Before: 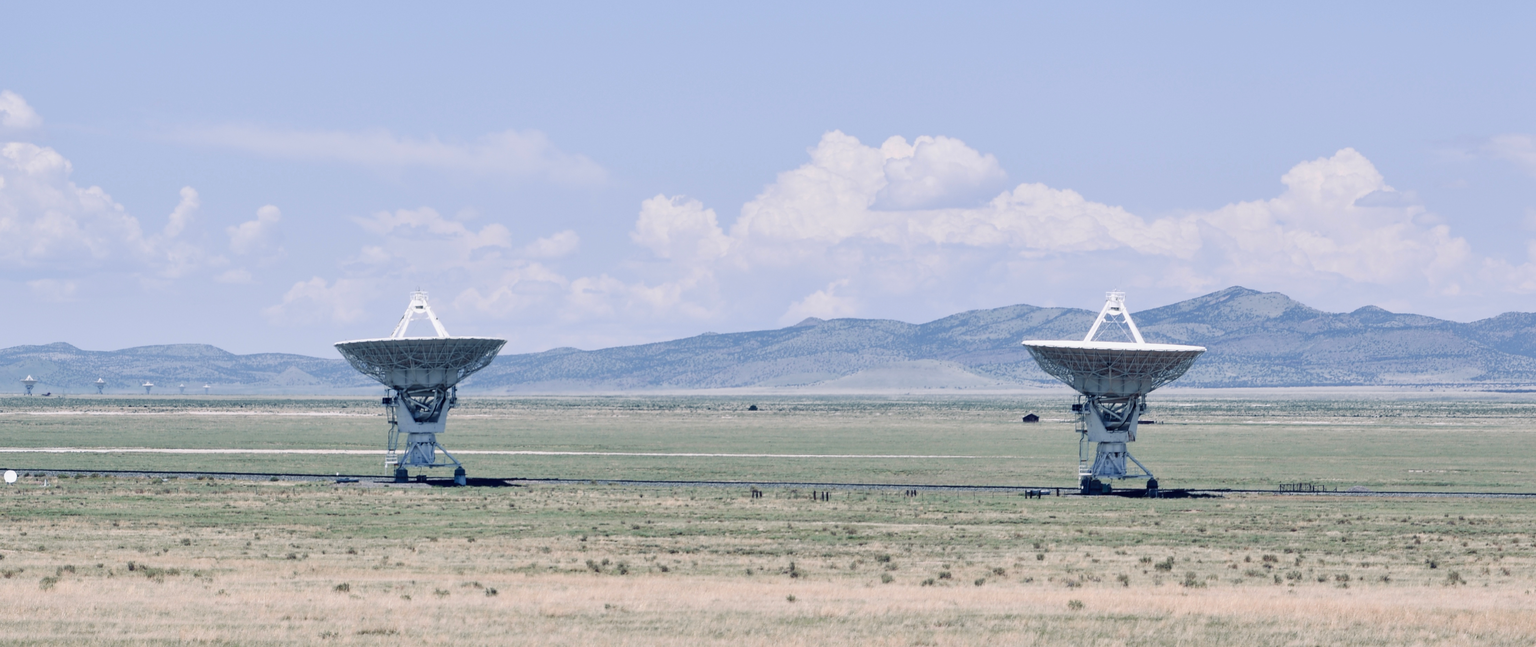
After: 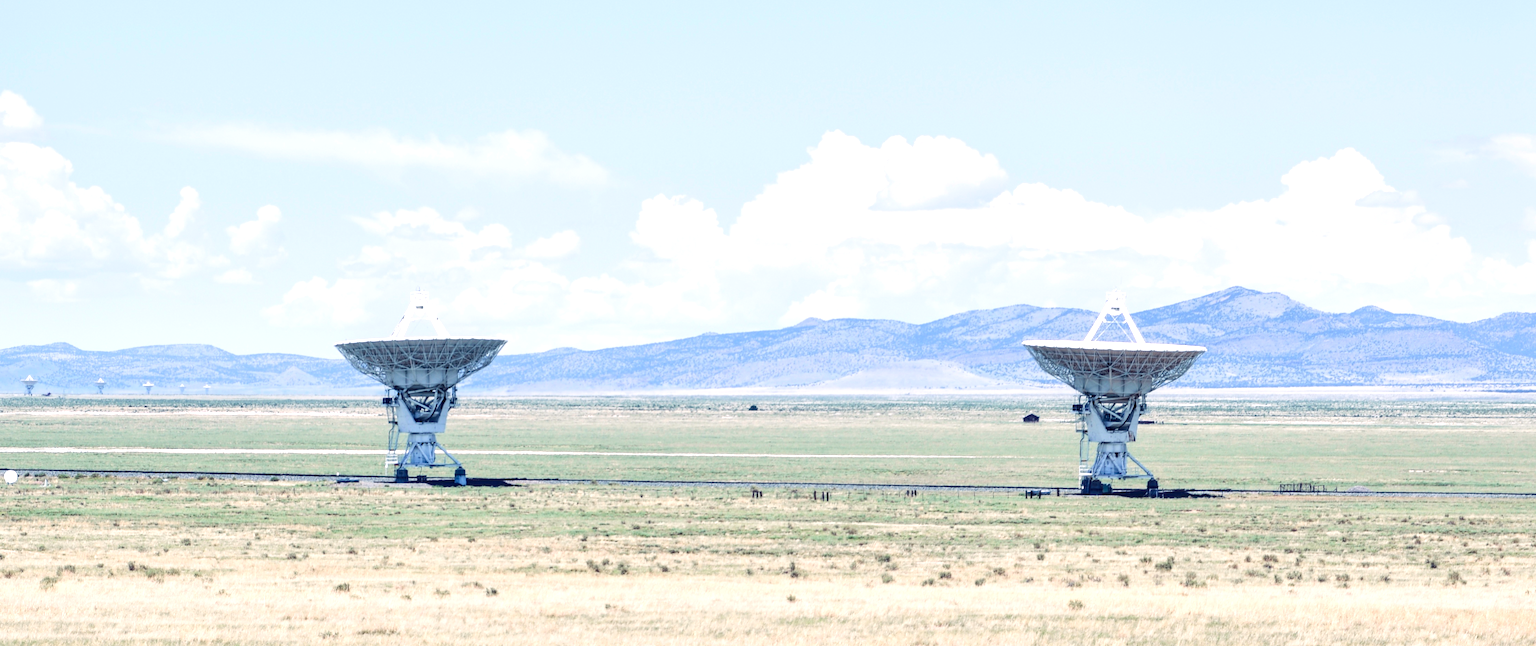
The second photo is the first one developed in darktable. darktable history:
local contrast: on, module defaults
tone curve: curves: ch0 [(0, 0.01) (0.052, 0.045) (0.136, 0.133) (0.29, 0.332) (0.453, 0.531) (0.676, 0.751) (0.89, 0.919) (1, 1)]; ch1 [(0, 0) (0.094, 0.081) (0.285, 0.299) (0.385, 0.403) (0.447, 0.429) (0.495, 0.496) (0.544, 0.552) (0.589, 0.612) (0.722, 0.728) (1, 1)]; ch2 [(0, 0) (0.257, 0.217) (0.43, 0.421) (0.498, 0.507) (0.531, 0.544) (0.56, 0.579) (0.625, 0.642) (1, 1)], color space Lab, independent channels, preserve colors none
exposure: exposure 0.746 EV, compensate highlight preservation false
